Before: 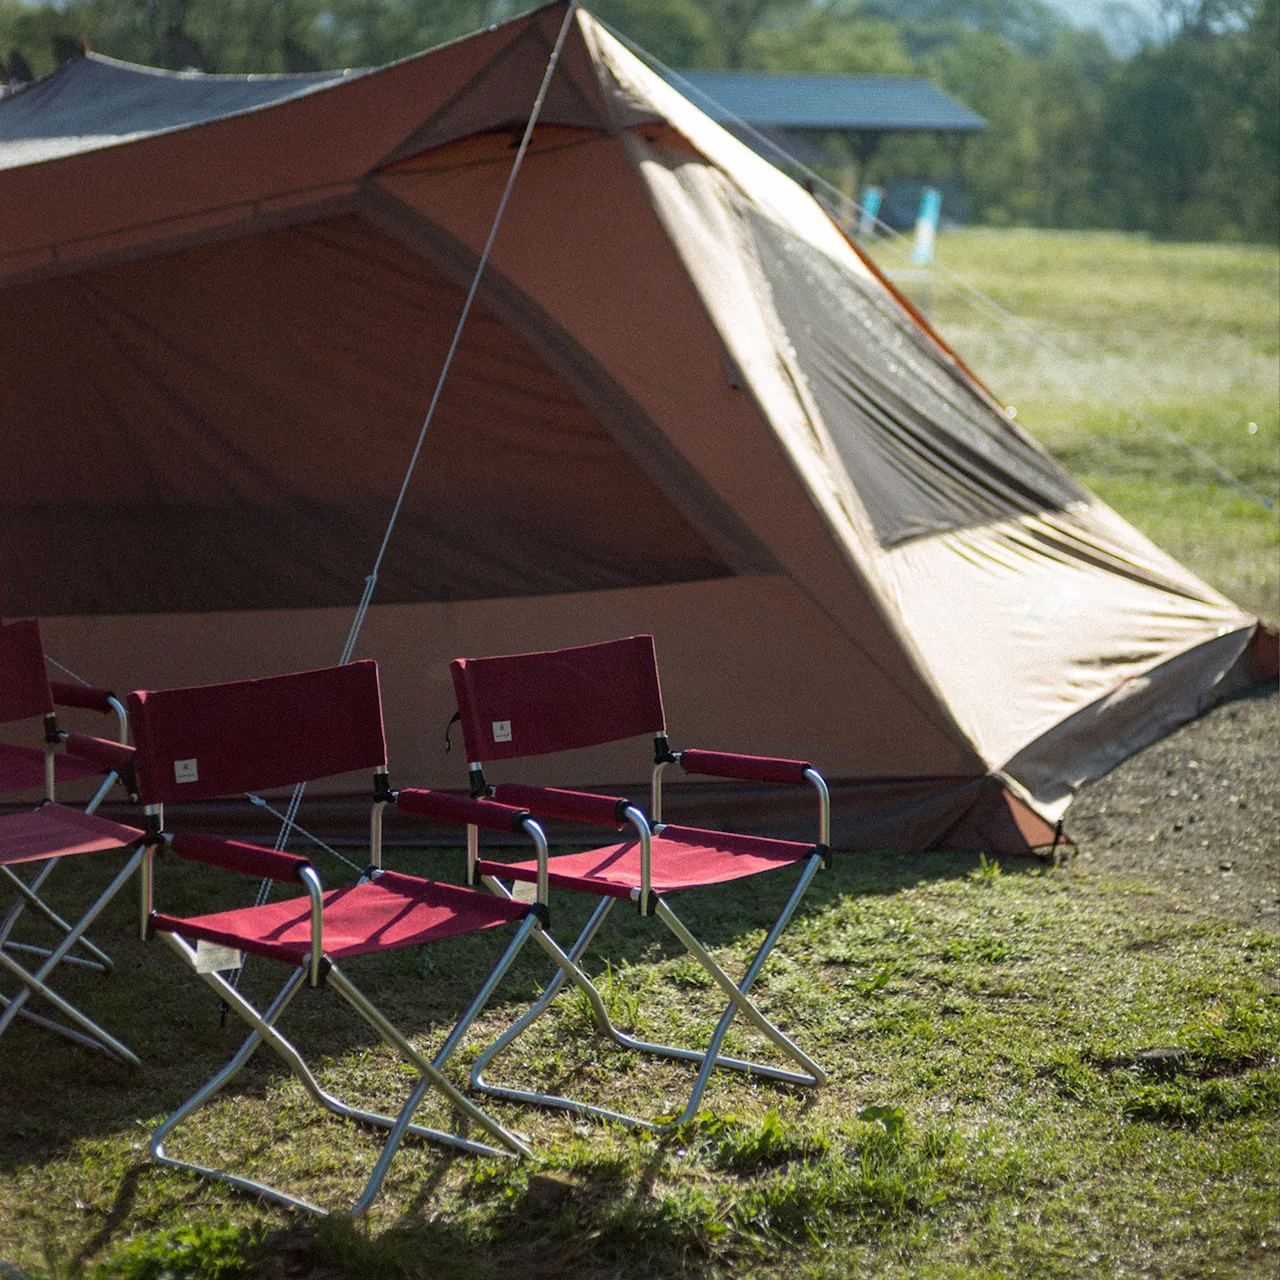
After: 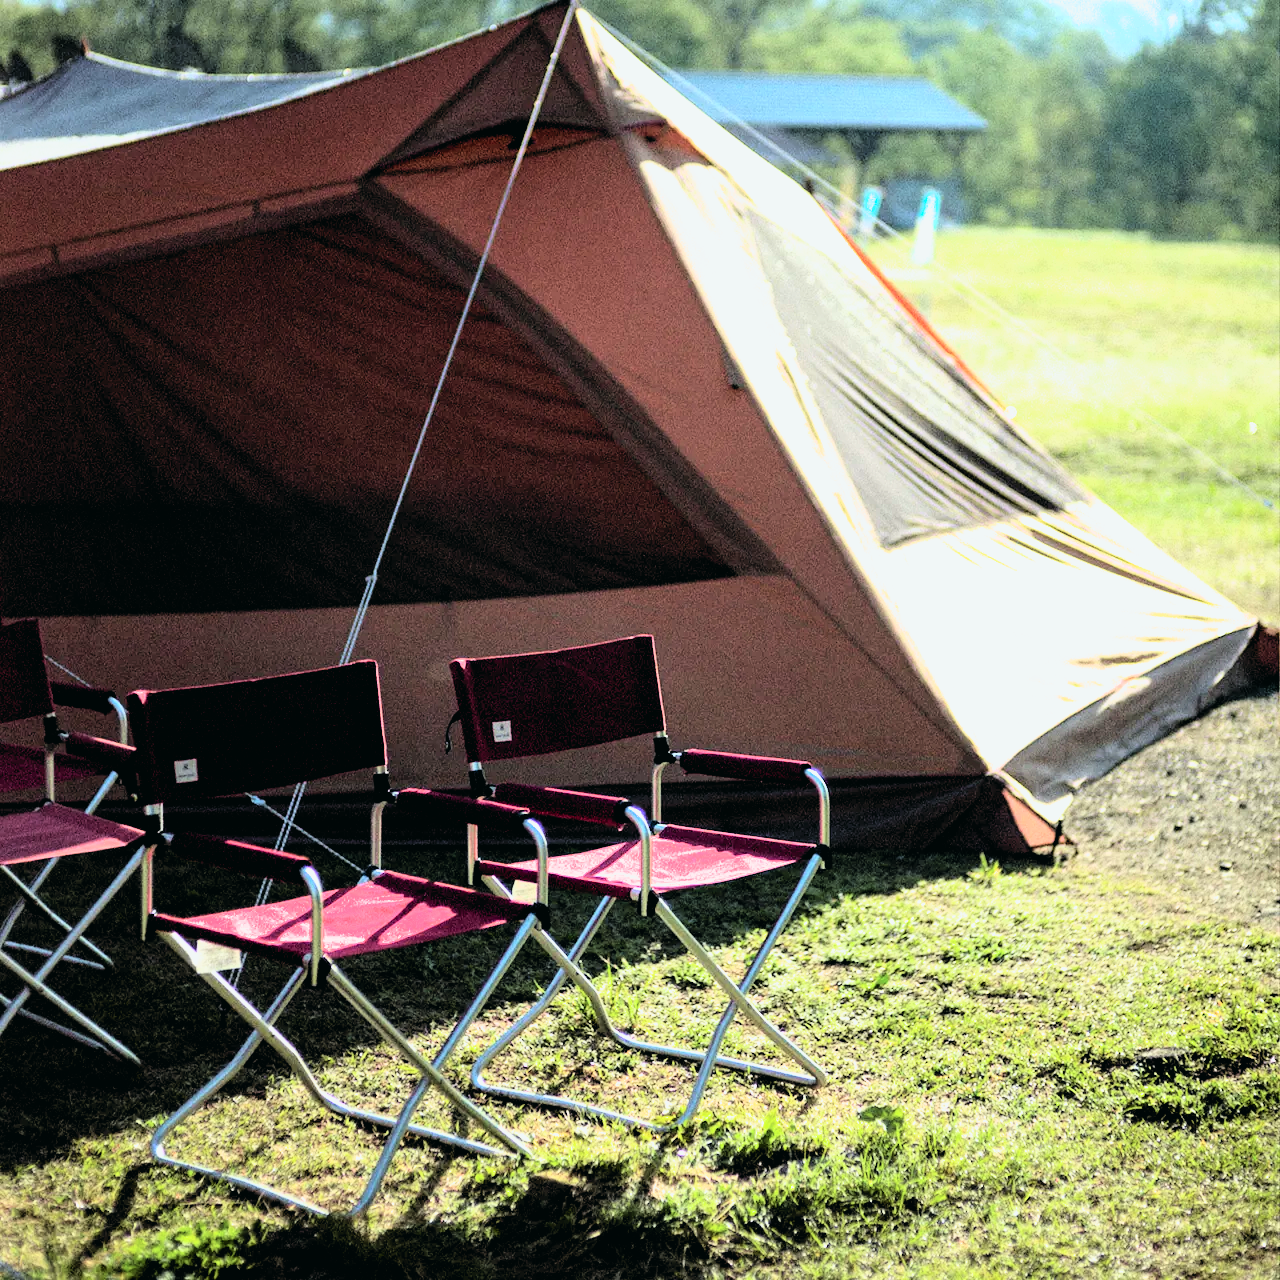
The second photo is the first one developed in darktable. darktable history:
rgb levels: preserve colors sum RGB, levels [[0.038, 0.433, 0.934], [0, 0.5, 1], [0, 0.5, 1]]
exposure: exposure 0.485 EV, compensate highlight preservation false
filmic rgb: black relative exposure -8.2 EV, white relative exposure 2.2 EV, threshold 3 EV, hardness 7.11, latitude 85.74%, contrast 1.696, highlights saturation mix -4%, shadows ↔ highlights balance -2.69%, color science v5 (2021), contrast in shadows safe, contrast in highlights safe, enable highlight reconstruction true
contrast brightness saturation: brightness 0.13
tone curve: curves: ch0 [(0, 0.011) (0.139, 0.106) (0.295, 0.271) (0.499, 0.523) (0.739, 0.782) (0.857, 0.879) (1, 0.967)]; ch1 [(0, 0) (0.291, 0.229) (0.394, 0.365) (0.469, 0.456) (0.507, 0.504) (0.527, 0.546) (0.571, 0.614) (0.725, 0.779) (1, 1)]; ch2 [(0, 0) (0.125, 0.089) (0.35, 0.317) (0.437, 0.42) (0.502, 0.499) (0.537, 0.551) (0.613, 0.636) (1, 1)], color space Lab, independent channels, preserve colors none
